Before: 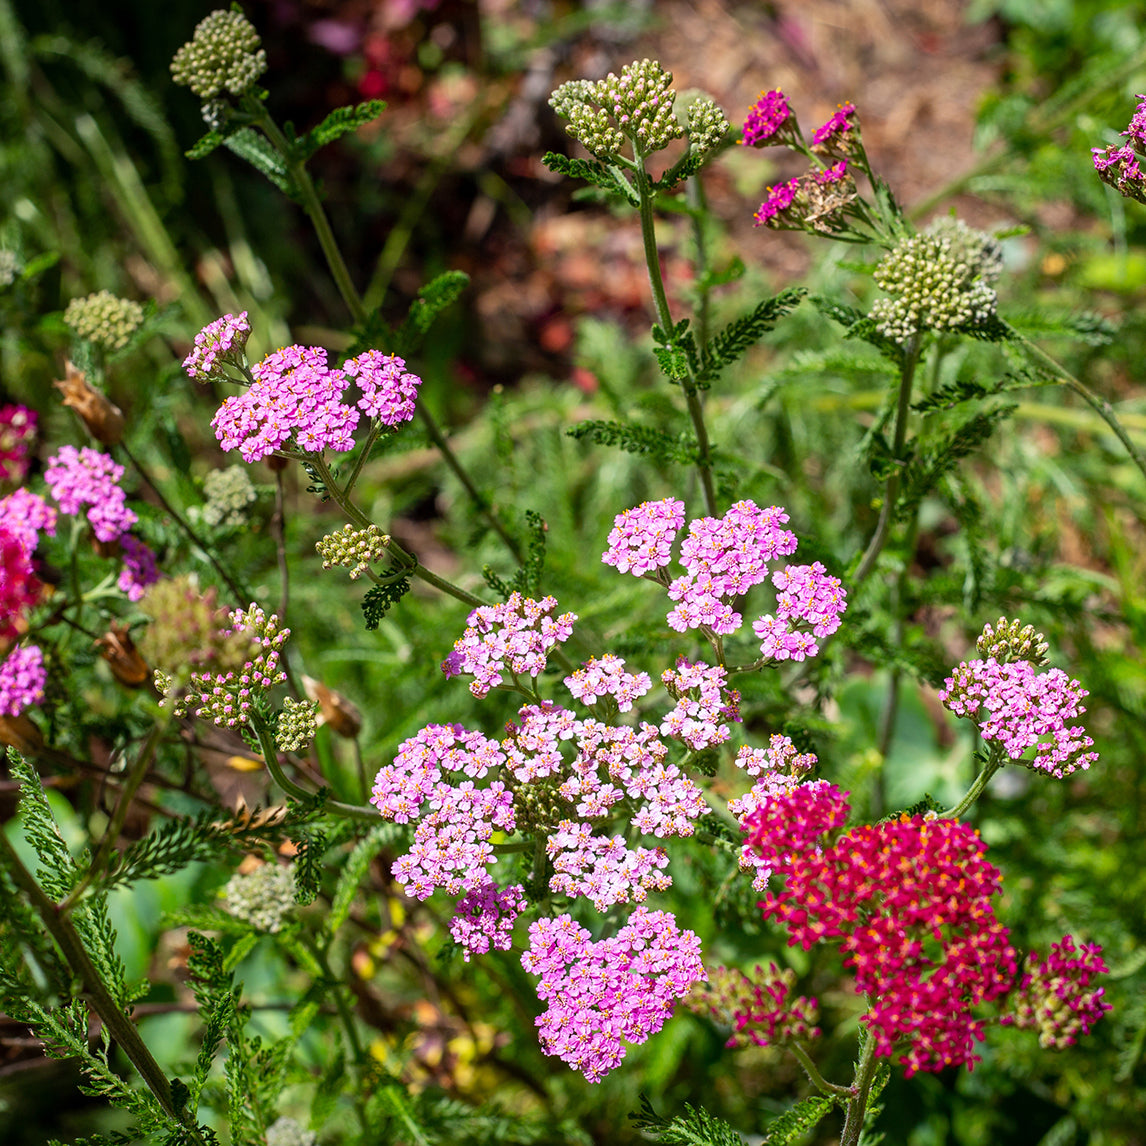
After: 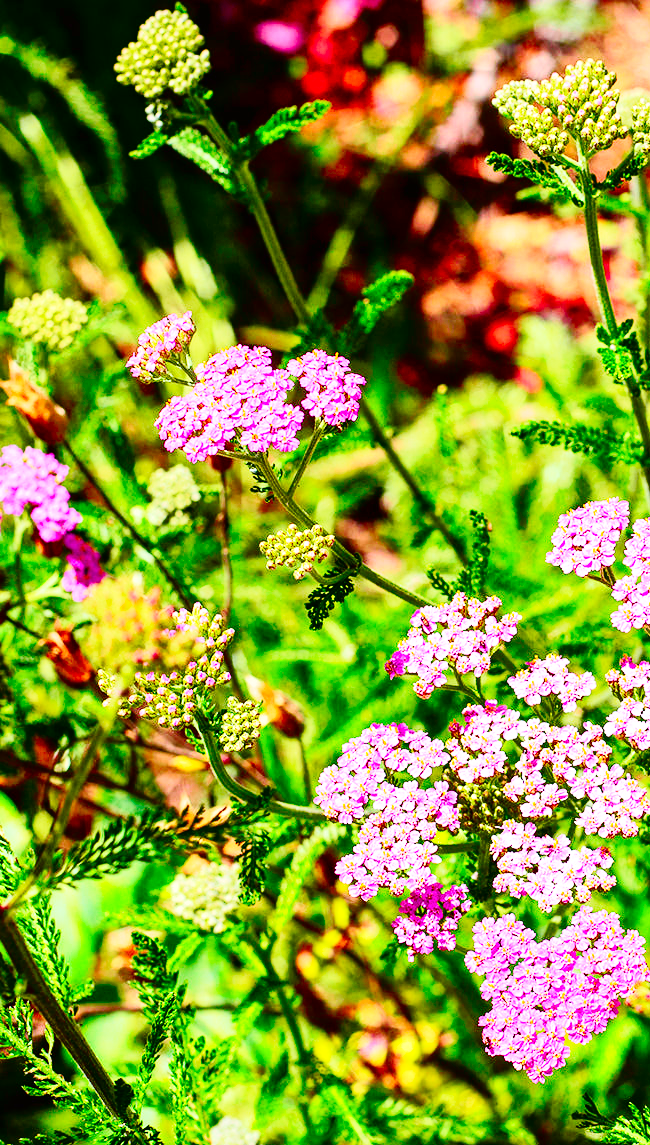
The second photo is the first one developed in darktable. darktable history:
exposure: black level correction 0, exposure 1.103 EV, compensate highlight preservation false
crop: left 4.905%, right 38.33%
contrast brightness saturation: contrast 0.067, brightness -0.14, saturation 0.11
shadows and highlights: radius 107.75, shadows 45.83, highlights -66.62, low approximation 0.01, soften with gaussian
tone equalizer: -7 EV 0.178 EV, -6 EV 0.135 EV, -5 EV 0.066 EV, -4 EV 0.031 EV, -2 EV -0.039 EV, -1 EV -0.032 EV, +0 EV -0.065 EV, edges refinement/feathering 500, mask exposure compensation -1.57 EV, preserve details no
base curve: curves: ch0 [(0, 0) (0.036, 0.025) (0.121, 0.166) (0.206, 0.329) (0.605, 0.79) (1, 1)], preserve colors none
tone curve: curves: ch0 [(0, 0.005) (0.103, 0.097) (0.18, 0.22) (0.378, 0.482) (0.504, 0.631) (0.663, 0.801) (0.834, 0.914) (1, 0.971)]; ch1 [(0, 0) (0.172, 0.123) (0.324, 0.253) (0.396, 0.388) (0.478, 0.461) (0.499, 0.498) (0.545, 0.587) (0.604, 0.692) (0.704, 0.818) (1, 1)]; ch2 [(0, 0) (0.411, 0.424) (0.496, 0.5) (0.521, 0.537) (0.555, 0.585) (0.628, 0.703) (1, 1)], color space Lab, independent channels, preserve colors none
